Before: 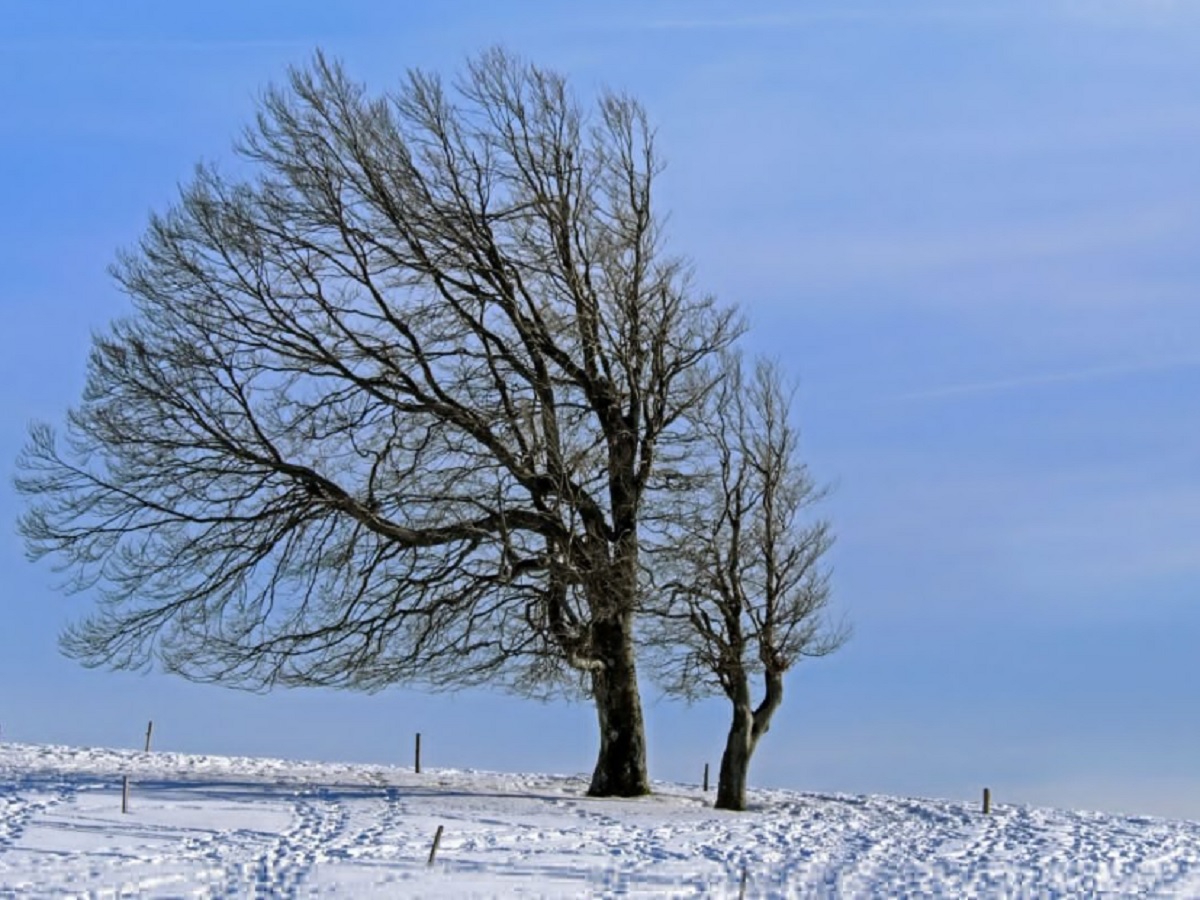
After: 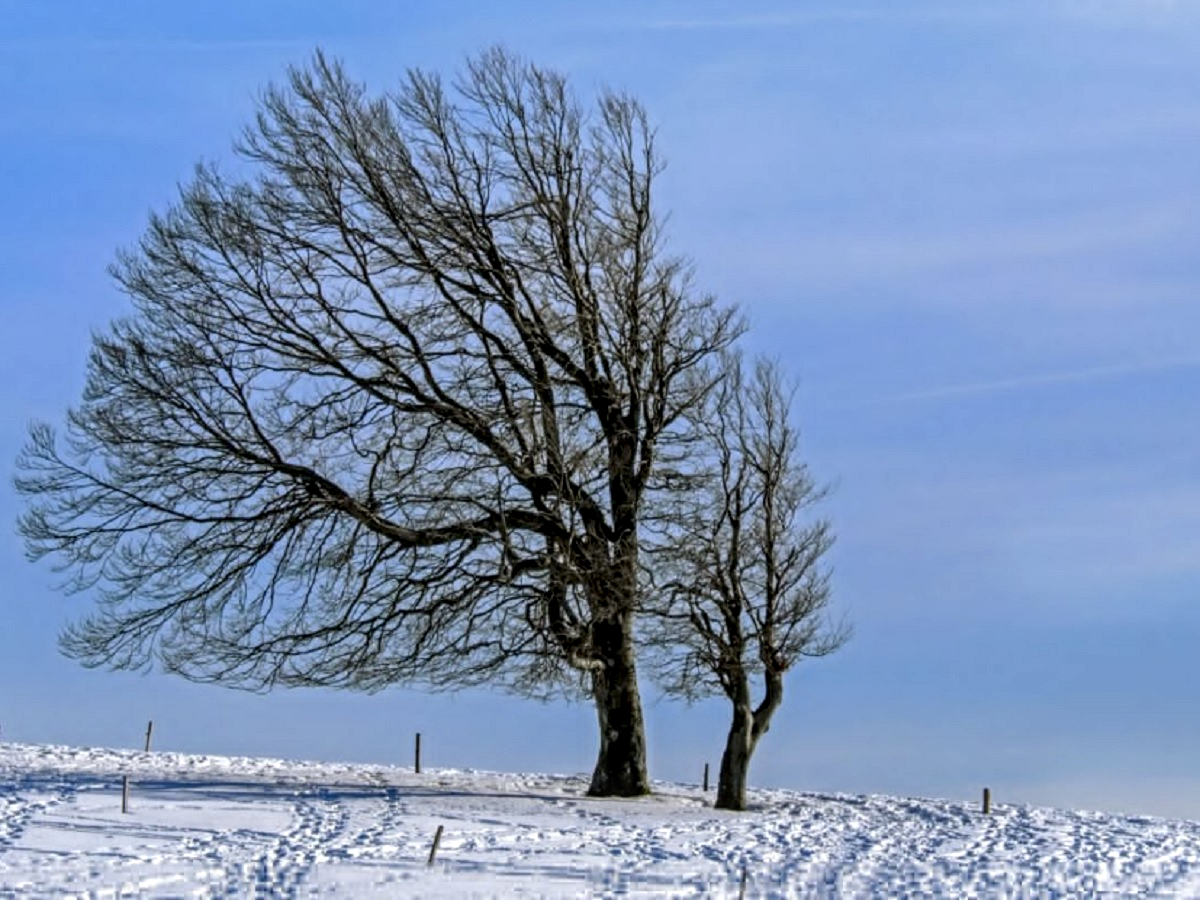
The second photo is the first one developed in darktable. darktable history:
local contrast: highlights 35%, detail 135%
